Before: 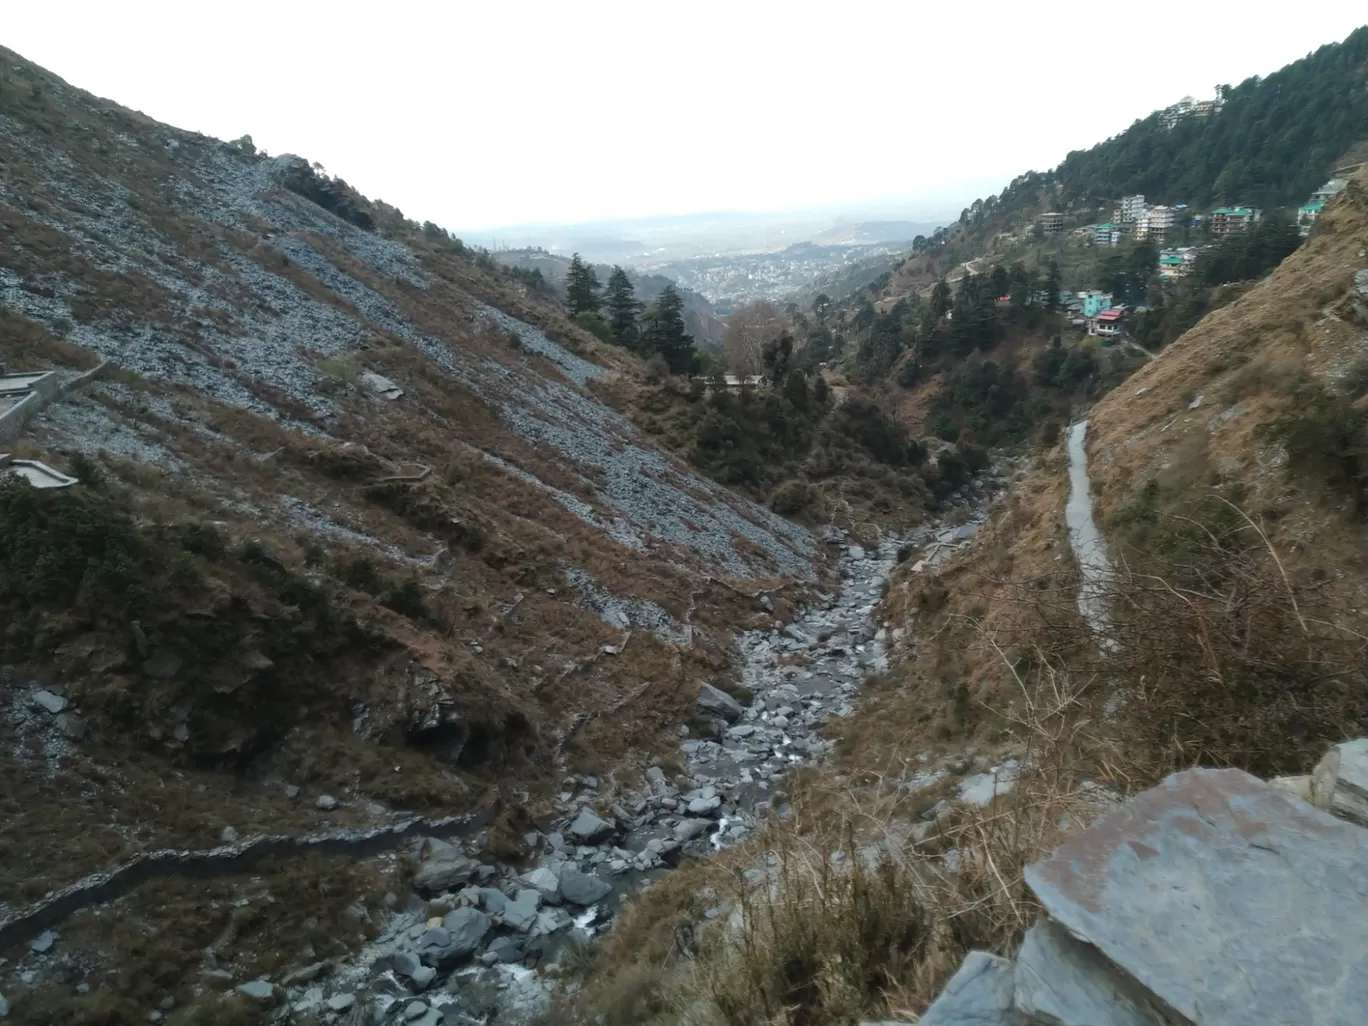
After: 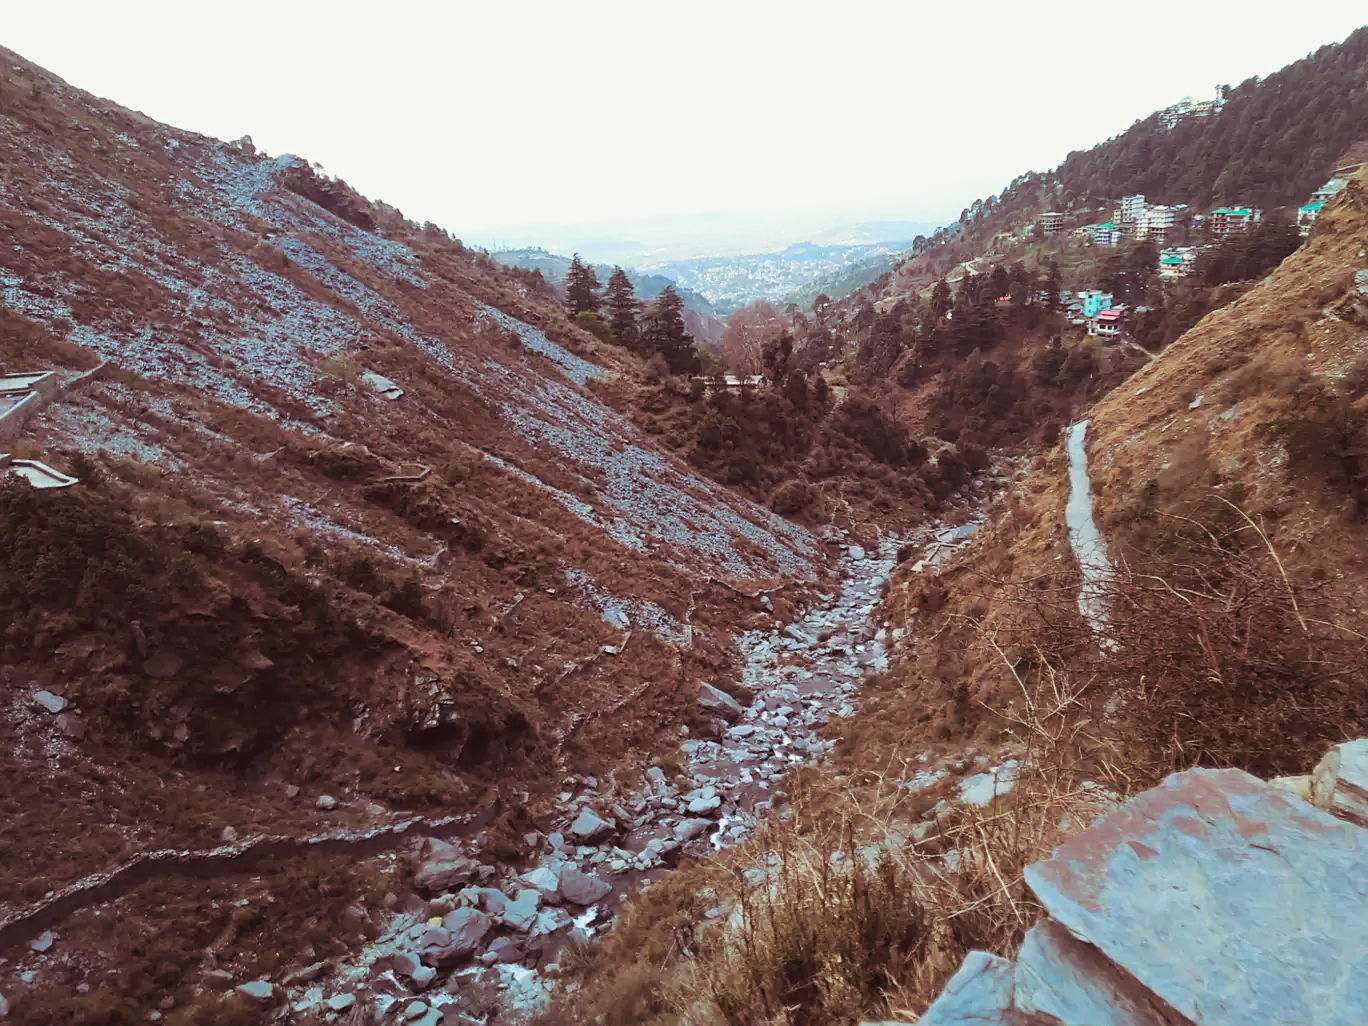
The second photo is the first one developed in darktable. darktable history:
sharpen: on, module defaults
sigmoid: contrast 1.22, skew 0.65
split-toning: on, module defaults
contrast brightness saturation: contrast 0.2, brightness 0.2, saturation 0.8
